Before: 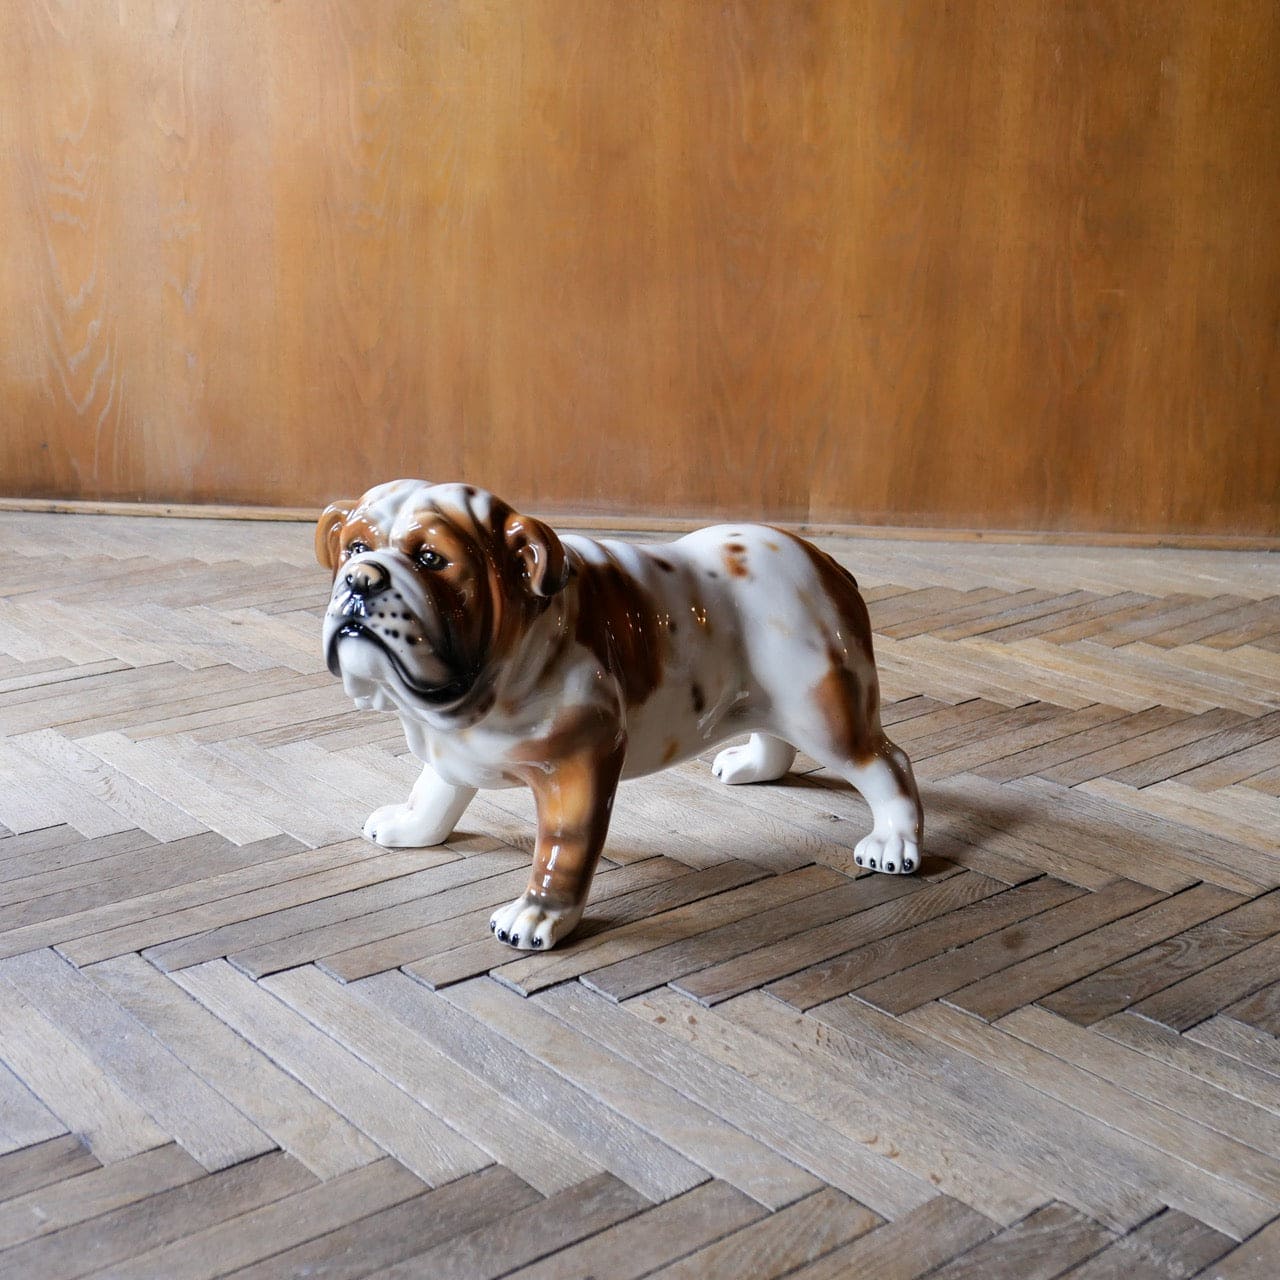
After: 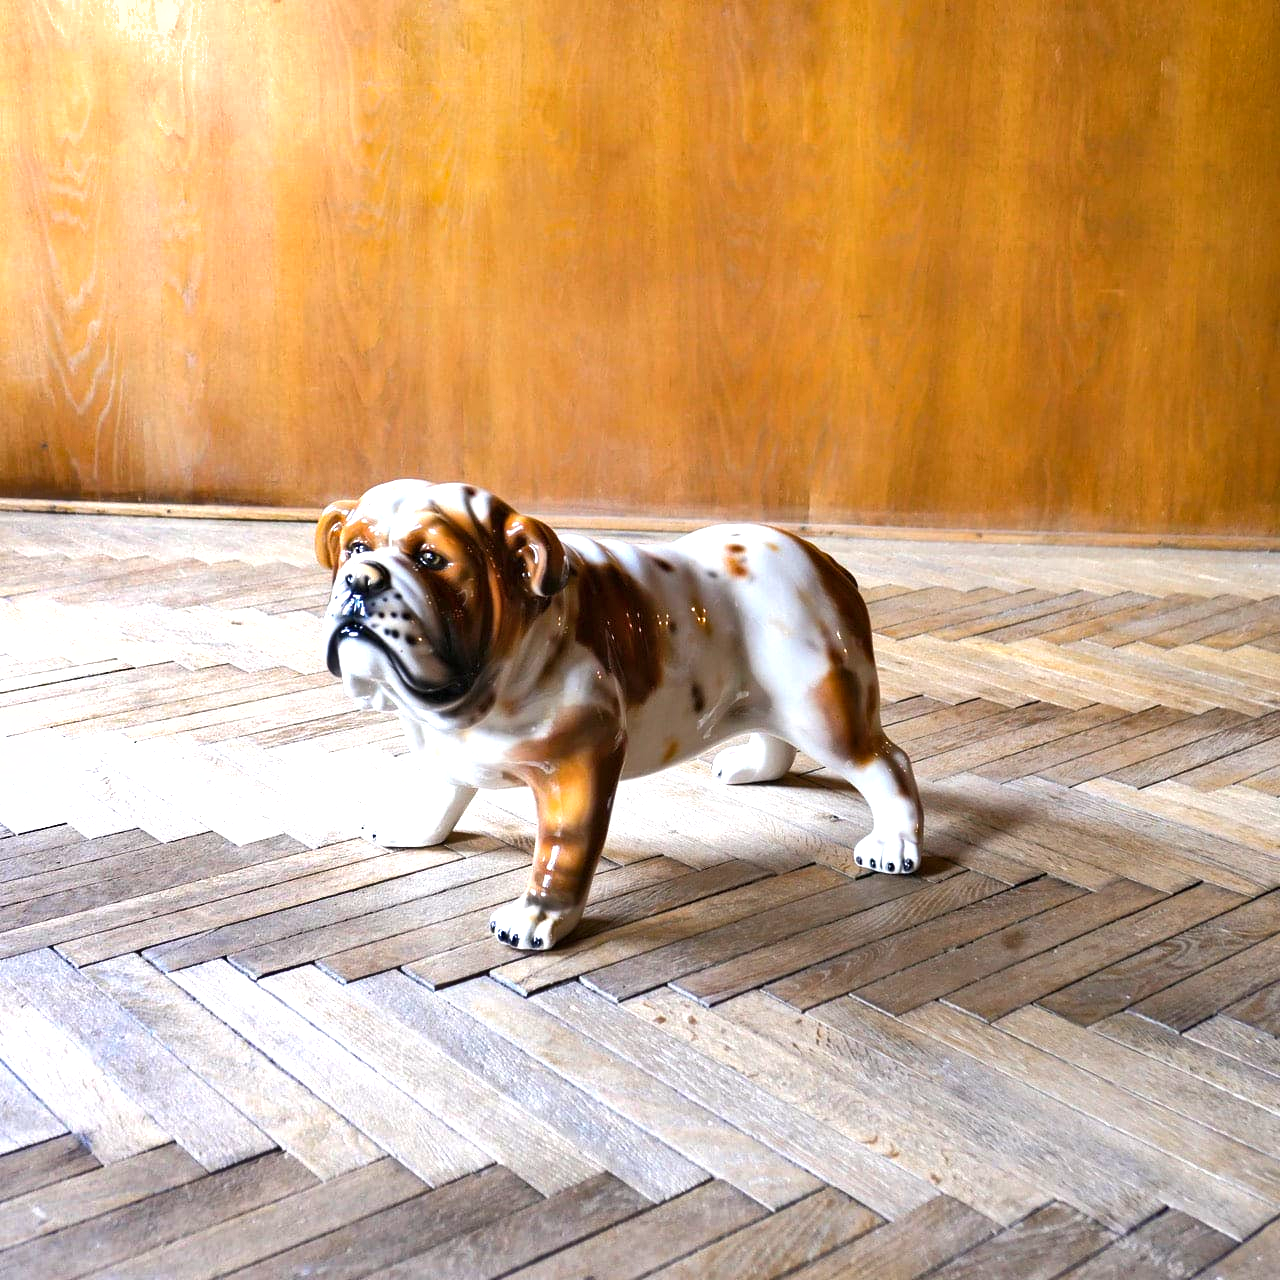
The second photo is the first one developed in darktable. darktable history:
color zones: curves: ch0 [(0, 0.5) (0.143, 0.52) (0.286, 0.5) (0.429, 0.5) (0.571, 0.5) (0.714, 0.5) (0.857, 0.5) (1, 0.5)]; ch1 [(0, 0.489) (0.155, 0.45) (0.286, 0.466) (0.429, 0.5) (0.571, 0.5) (0.714, 0.5) (0.857, 0.5) (1, 0.489)]
color balance rgb: perceptual saturation grading › global saturation 29.653%, global vibrance 11.174%
shadows and highlights: low approximation 0.01, soften with gaussian
exposure: black level correction 0, exposure 0.949 EV, compensate highlight preservation false
